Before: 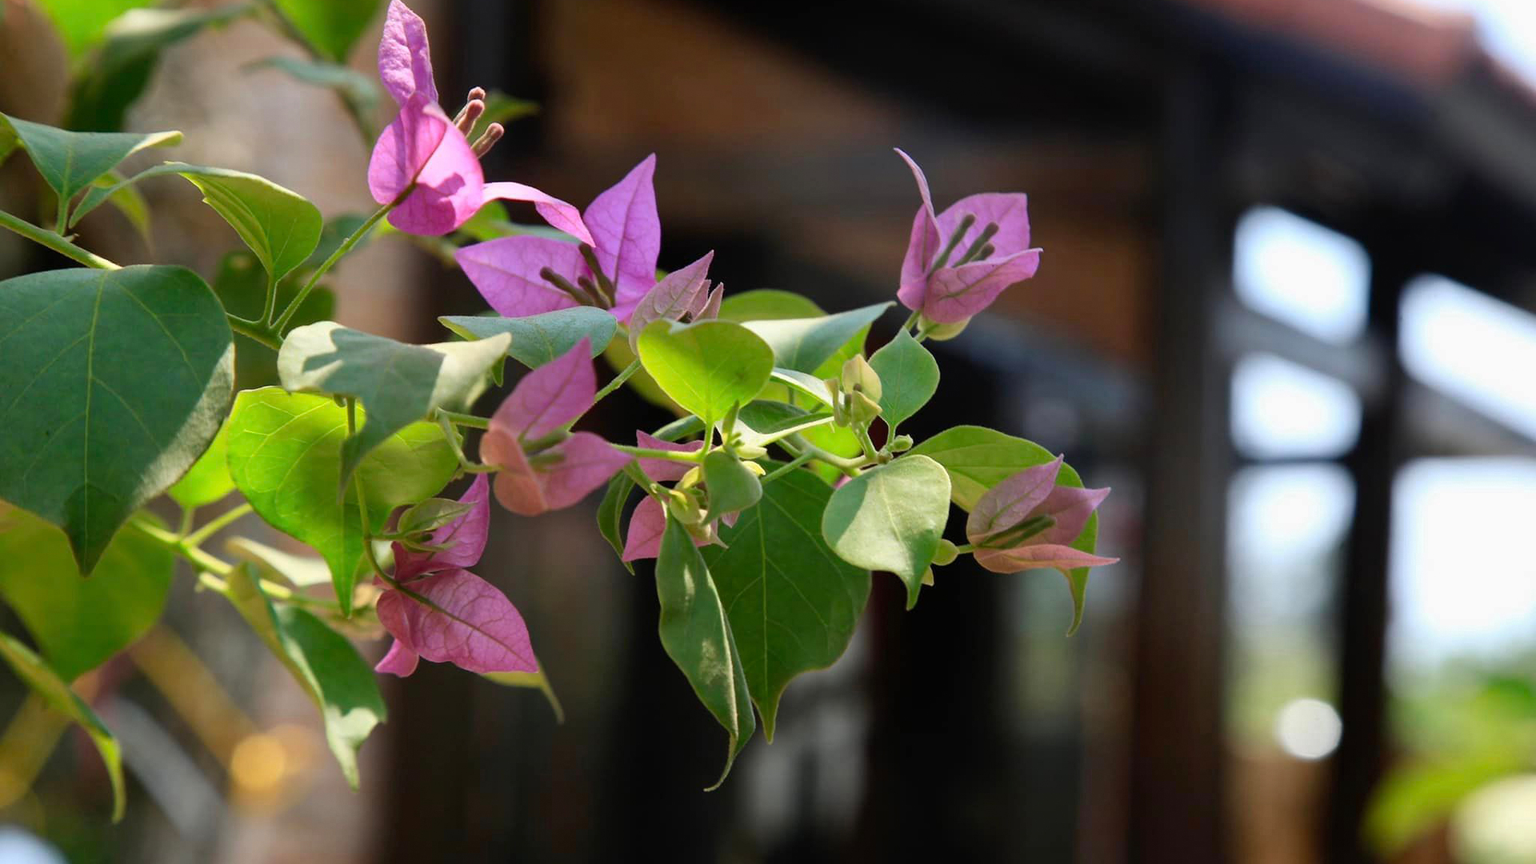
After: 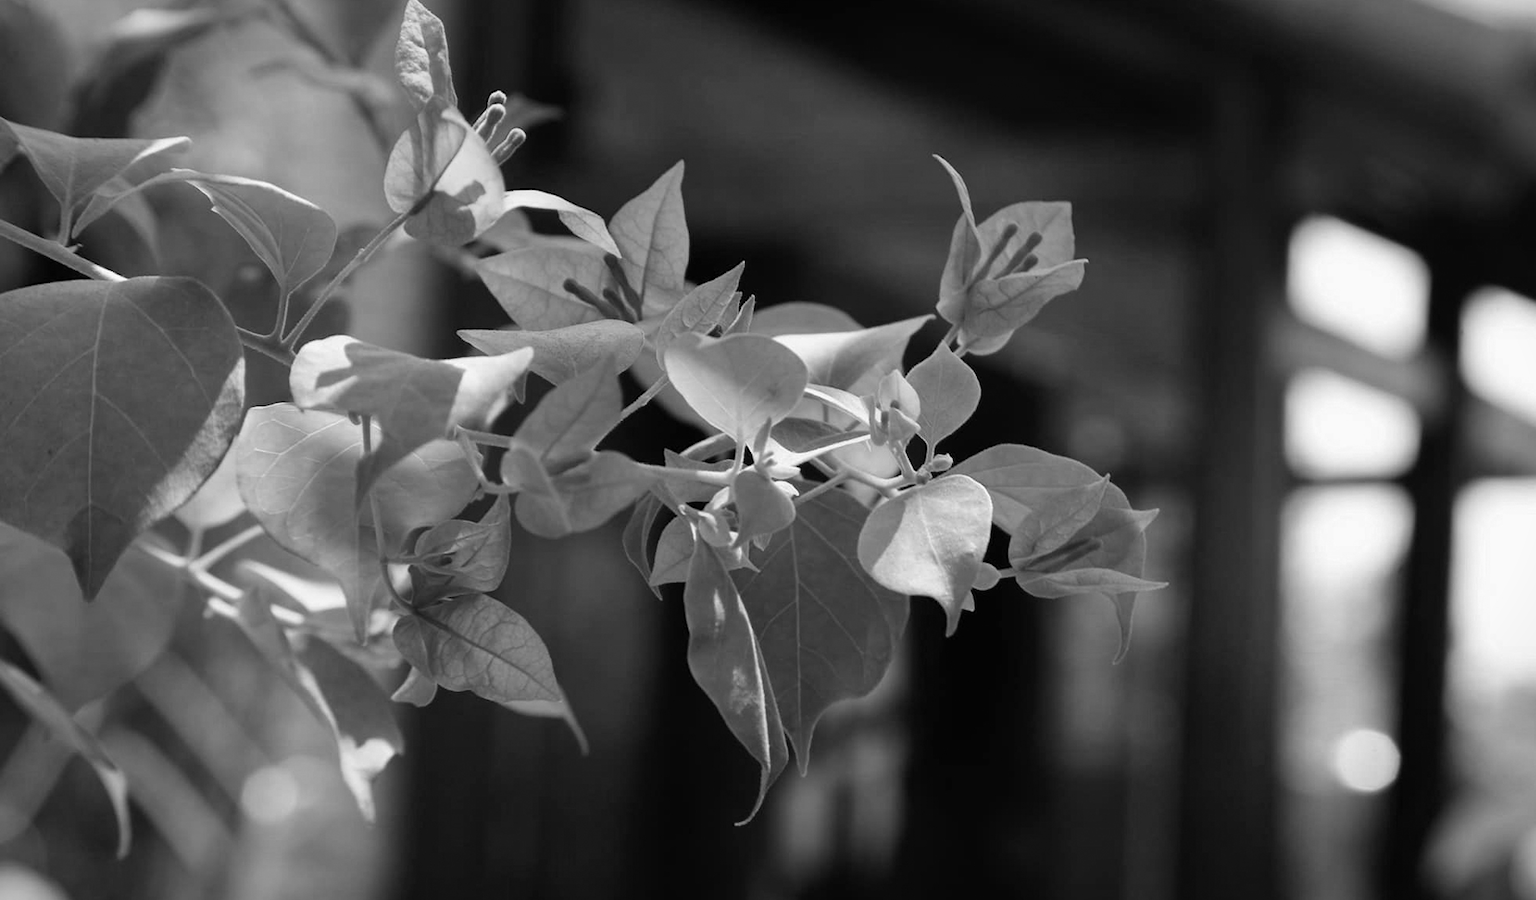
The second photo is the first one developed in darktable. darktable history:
crop: right 4.126%, bottom 0.031%
rotate and perspective: automatic cropping original format, crop left 0, crop top 0
vignetting: fall-off start 100%, fall-off radius 64.94%, automatic ratio true, unbound false
monochrome: on, module defaults
